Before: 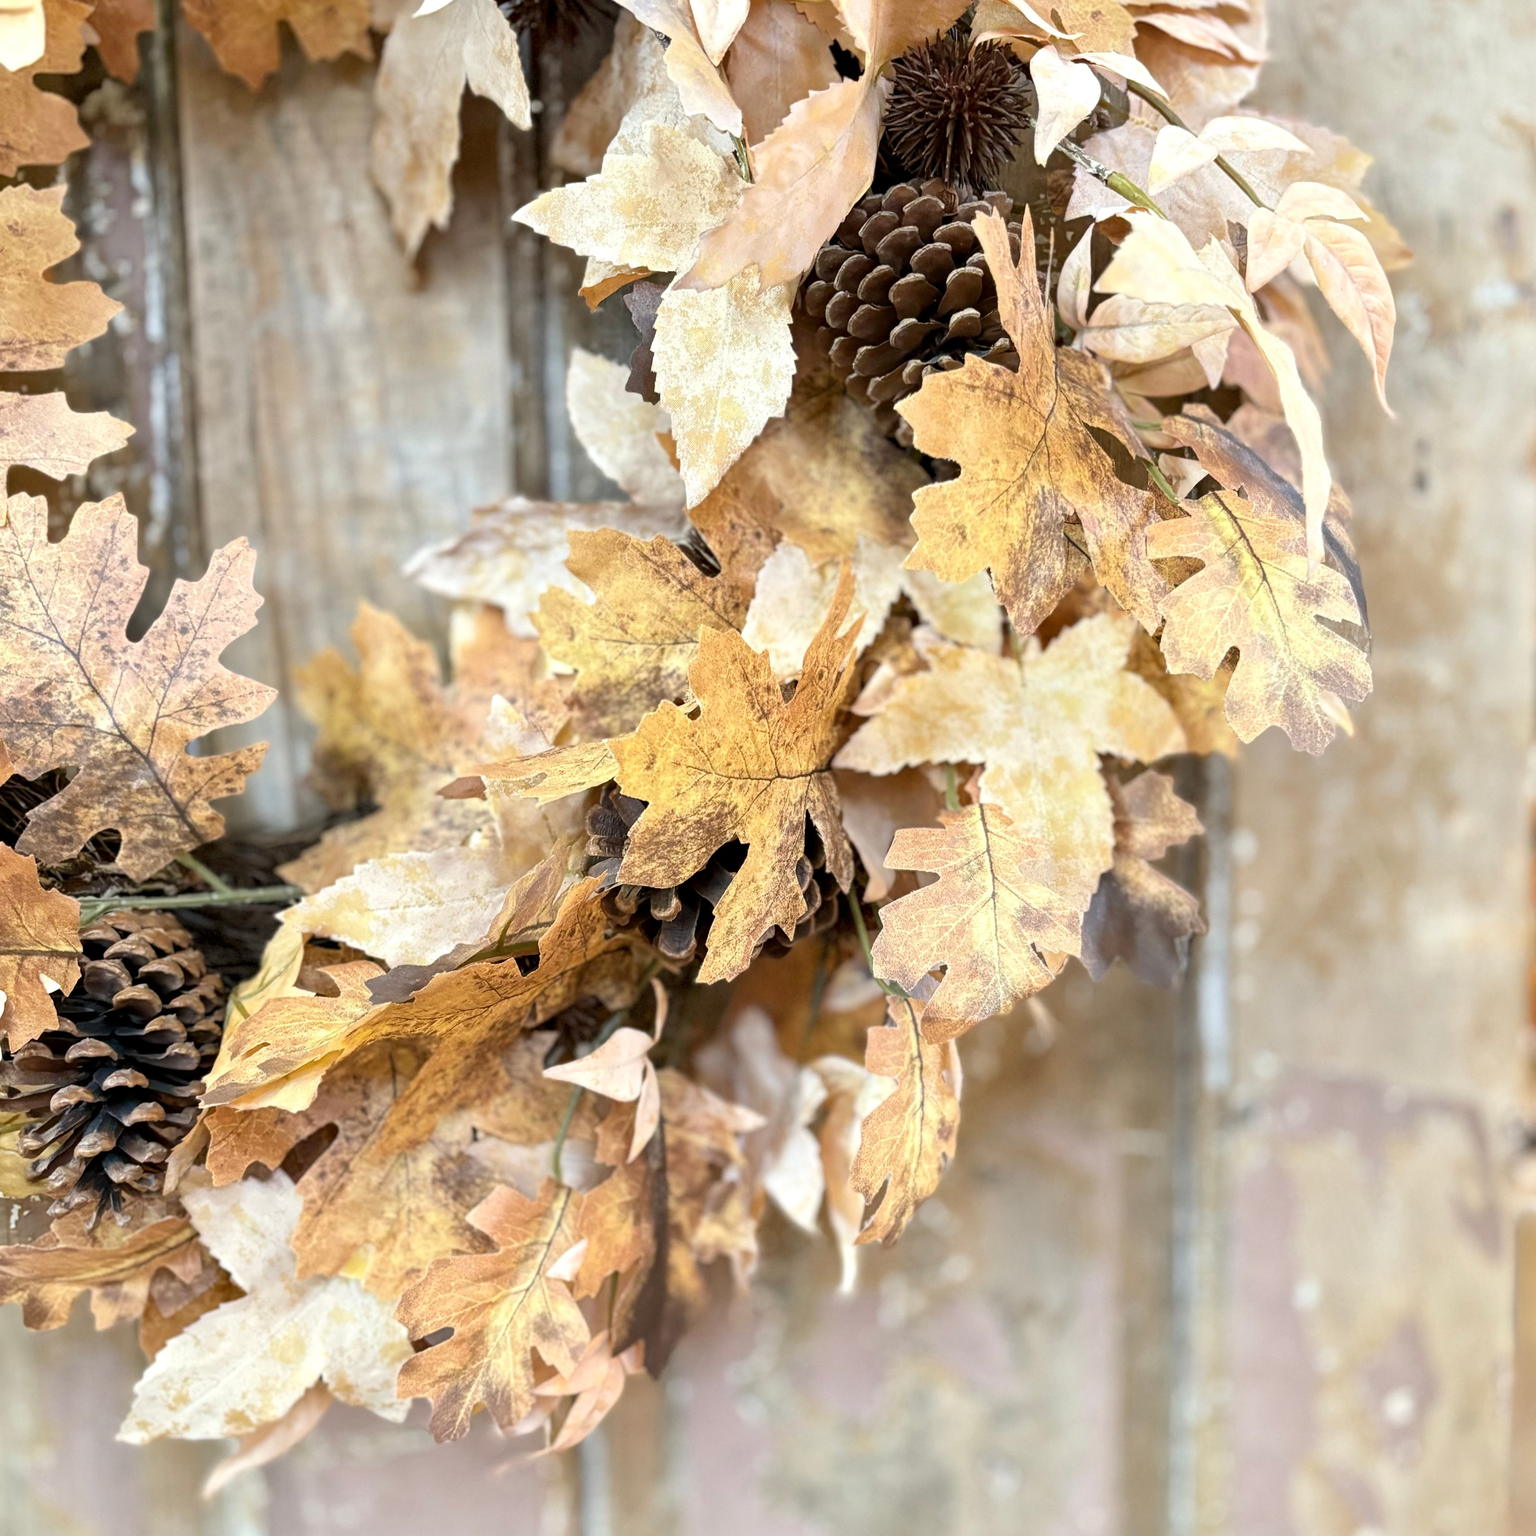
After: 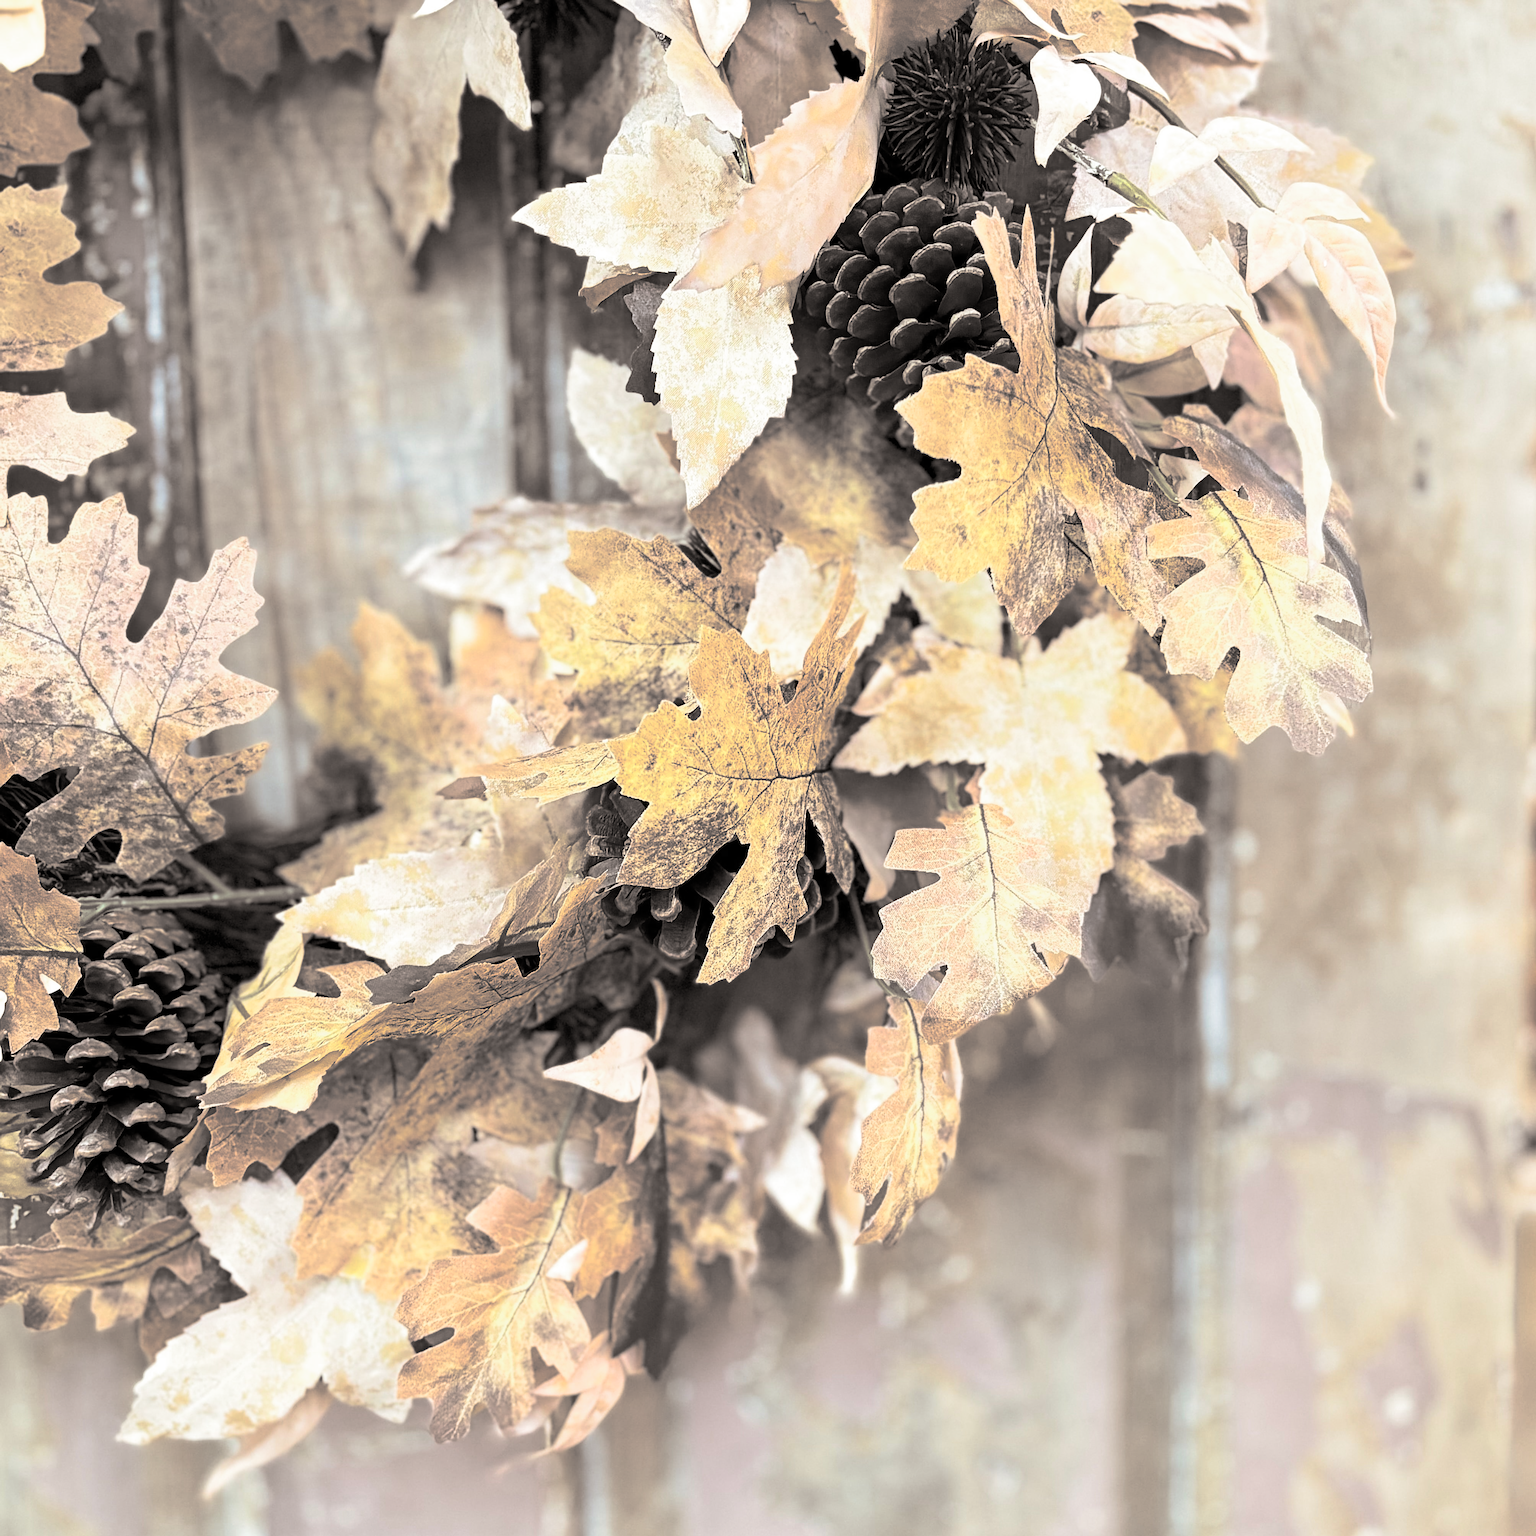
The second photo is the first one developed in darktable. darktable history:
shadows and highlights: shadows 0, highlights 40
sharpen: on, module defaults
split-toning: shadows › hue 26°, shadows › saturation 0.09, highlights › hue 40°, highlights › saturation 0.18, balance -63, compress 0%
